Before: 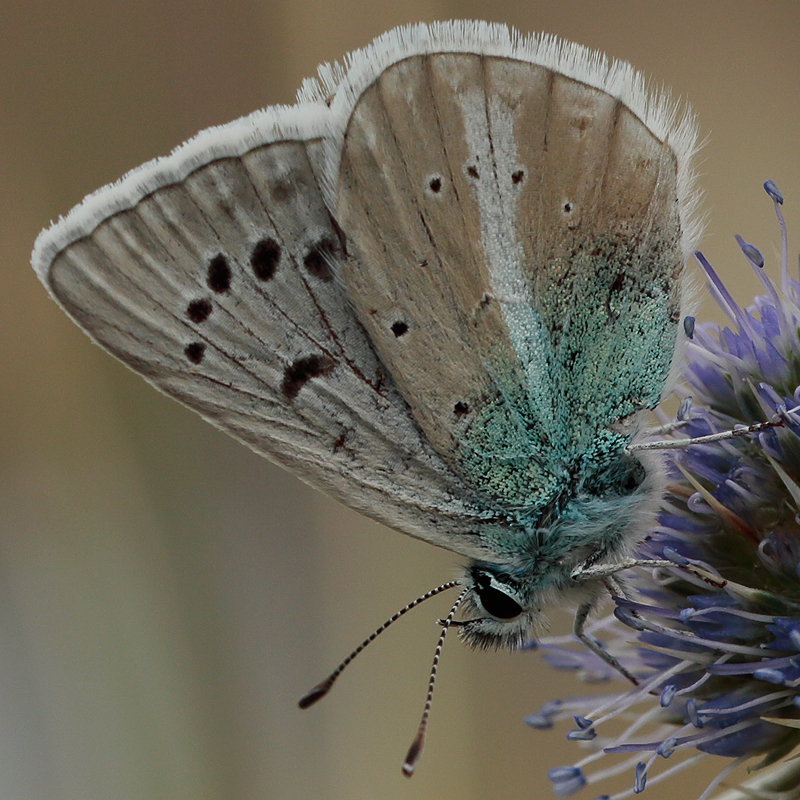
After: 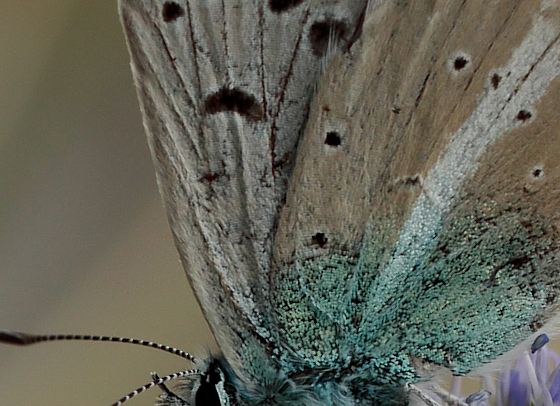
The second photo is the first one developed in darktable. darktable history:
crop and rotate: angle -45.03°, top 16.553%, right 0.897%, bottom 11.671%
local contrast: mode bilateral grid, contrast 20, coarseness 50, detail 120%, midtone range 0.2
